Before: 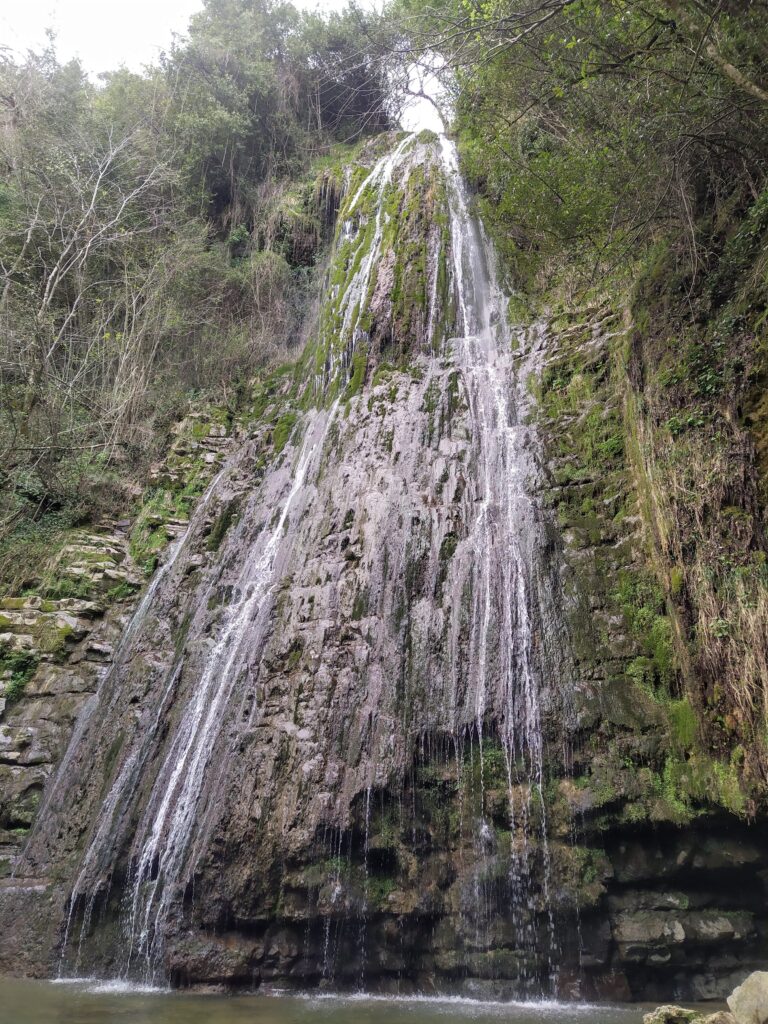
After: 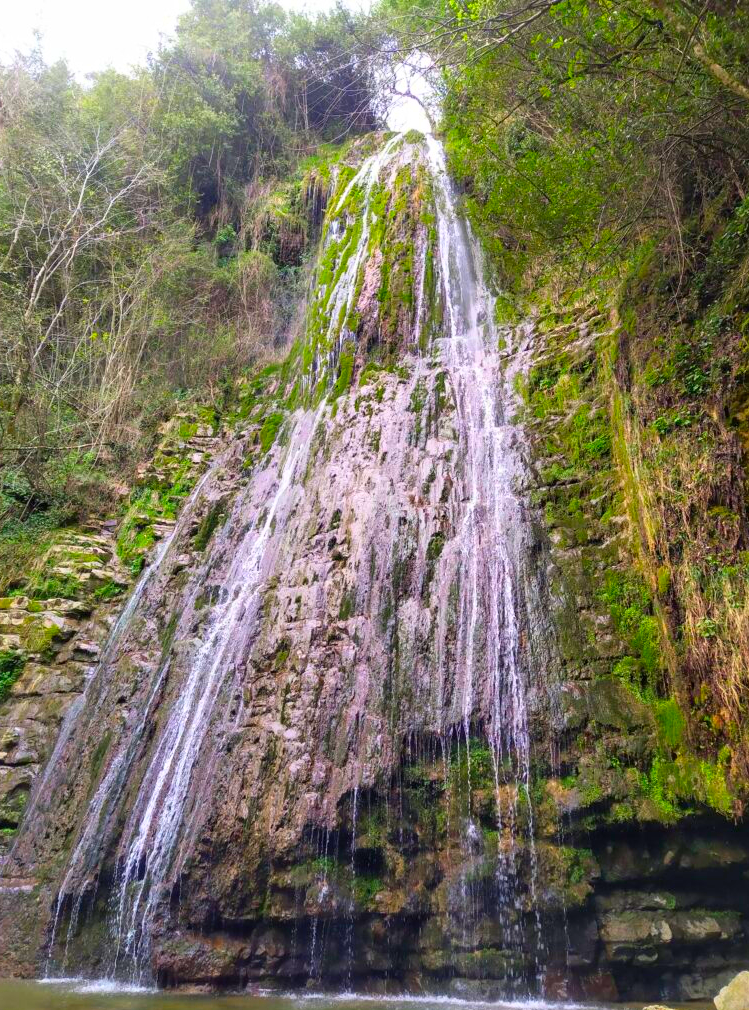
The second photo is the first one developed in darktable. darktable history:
base curve: curves: ch0 [(0, 0) (0.666, 0.806) (1, 1)]
crop and rotate: left 1.774%, right 0.633%, bottom 1.28%
color correction: saturation 2.15
